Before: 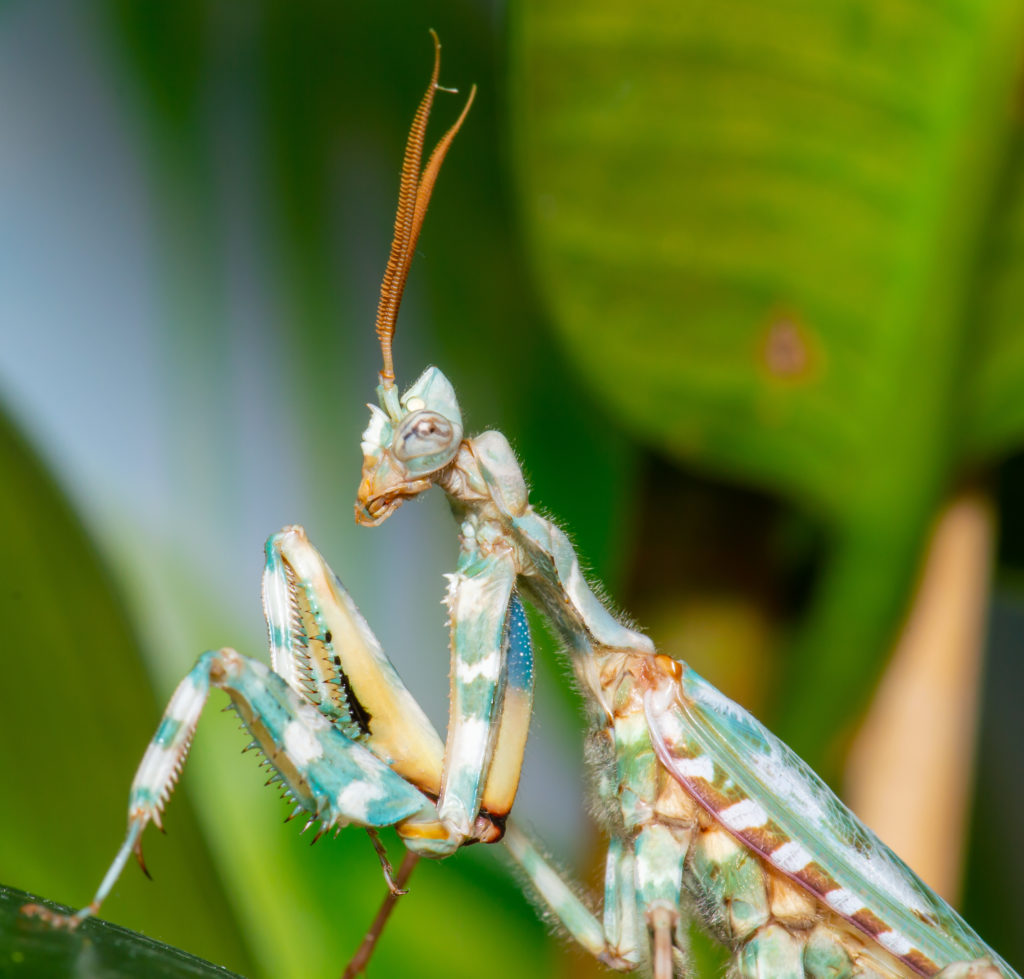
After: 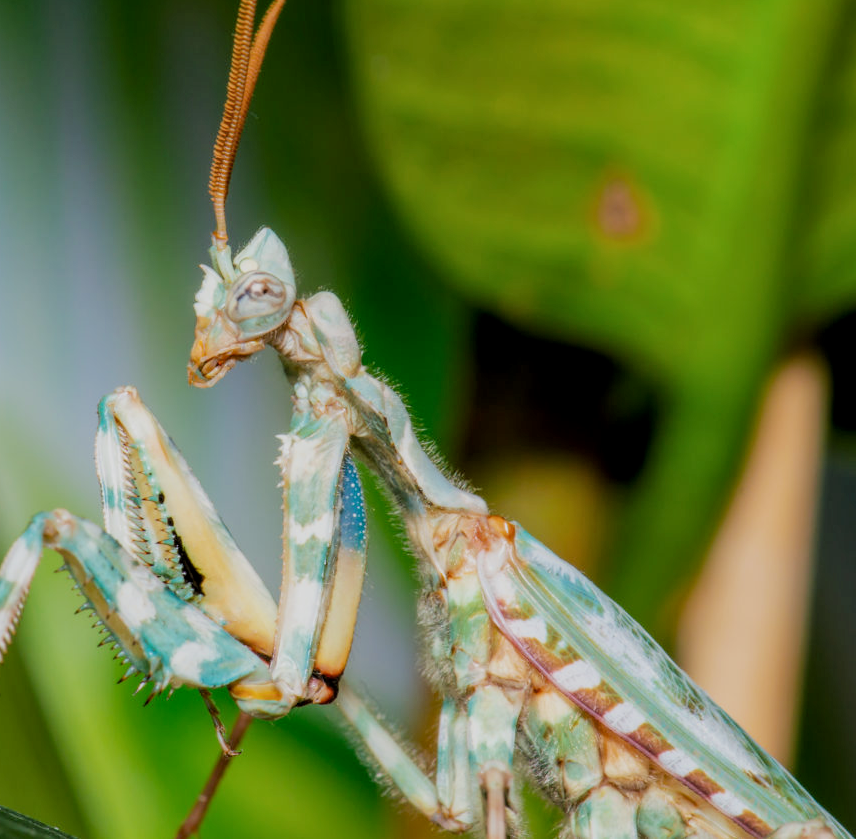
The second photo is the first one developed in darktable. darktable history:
filmic rgb: black relative exposure -7.65 EV, white relative exposure 4.56 EV, hardness 3.61
local contrast: highlights 100%, shadows 100%, detail 131%, midtone range 0.2
crop: left 16.315%, top 14.246%
